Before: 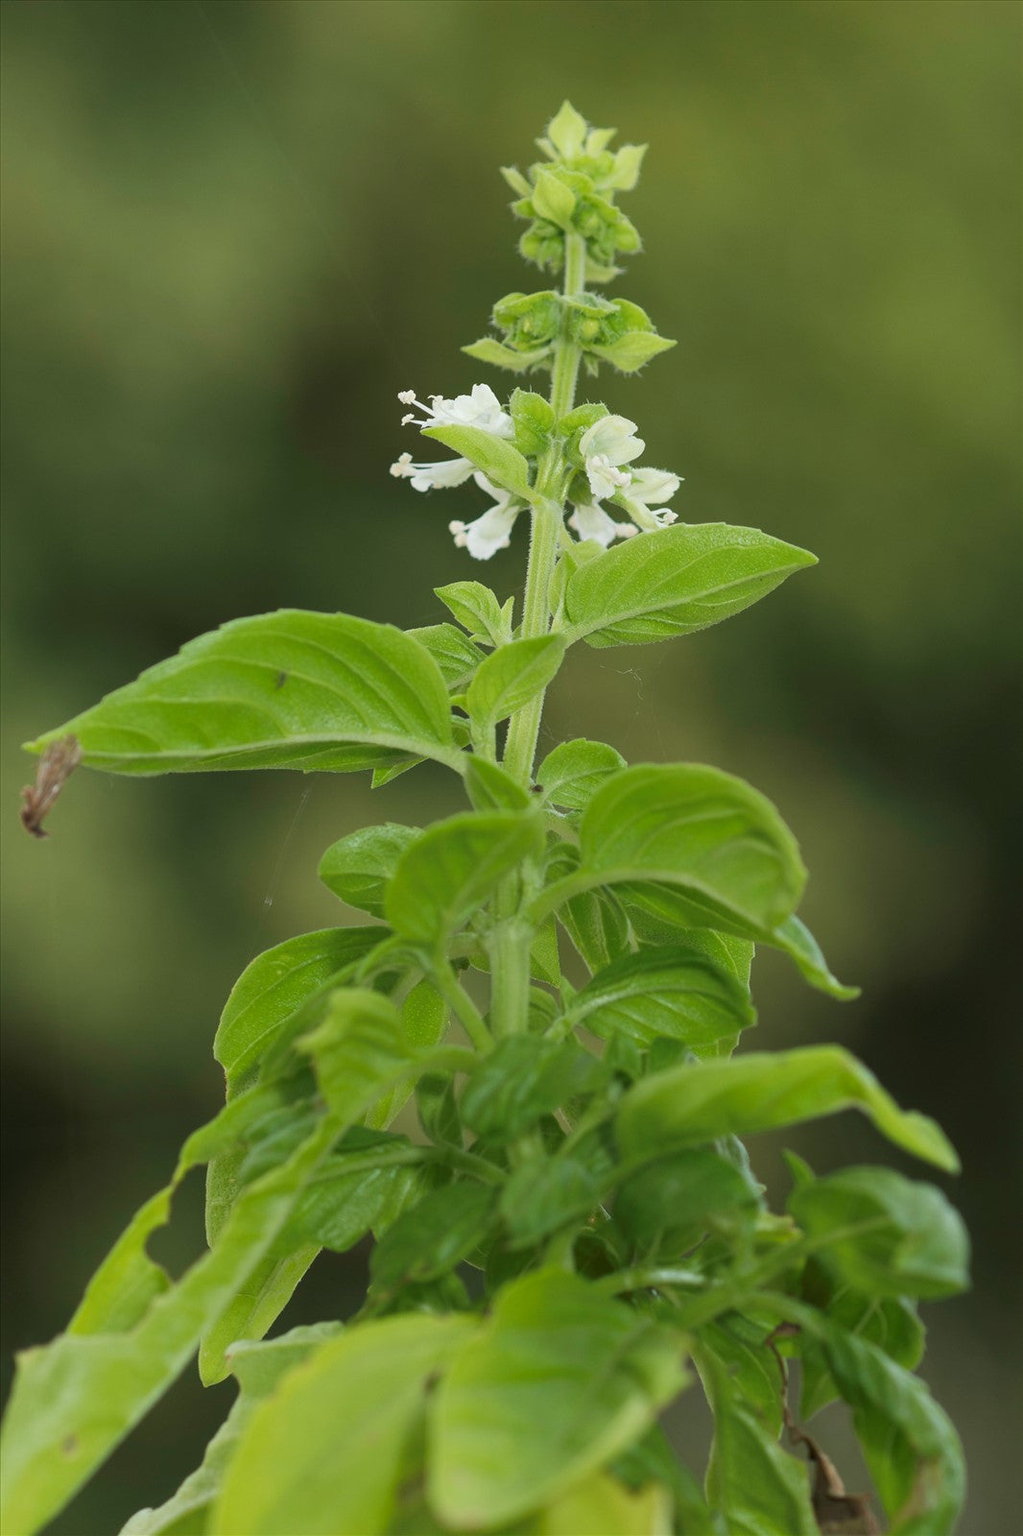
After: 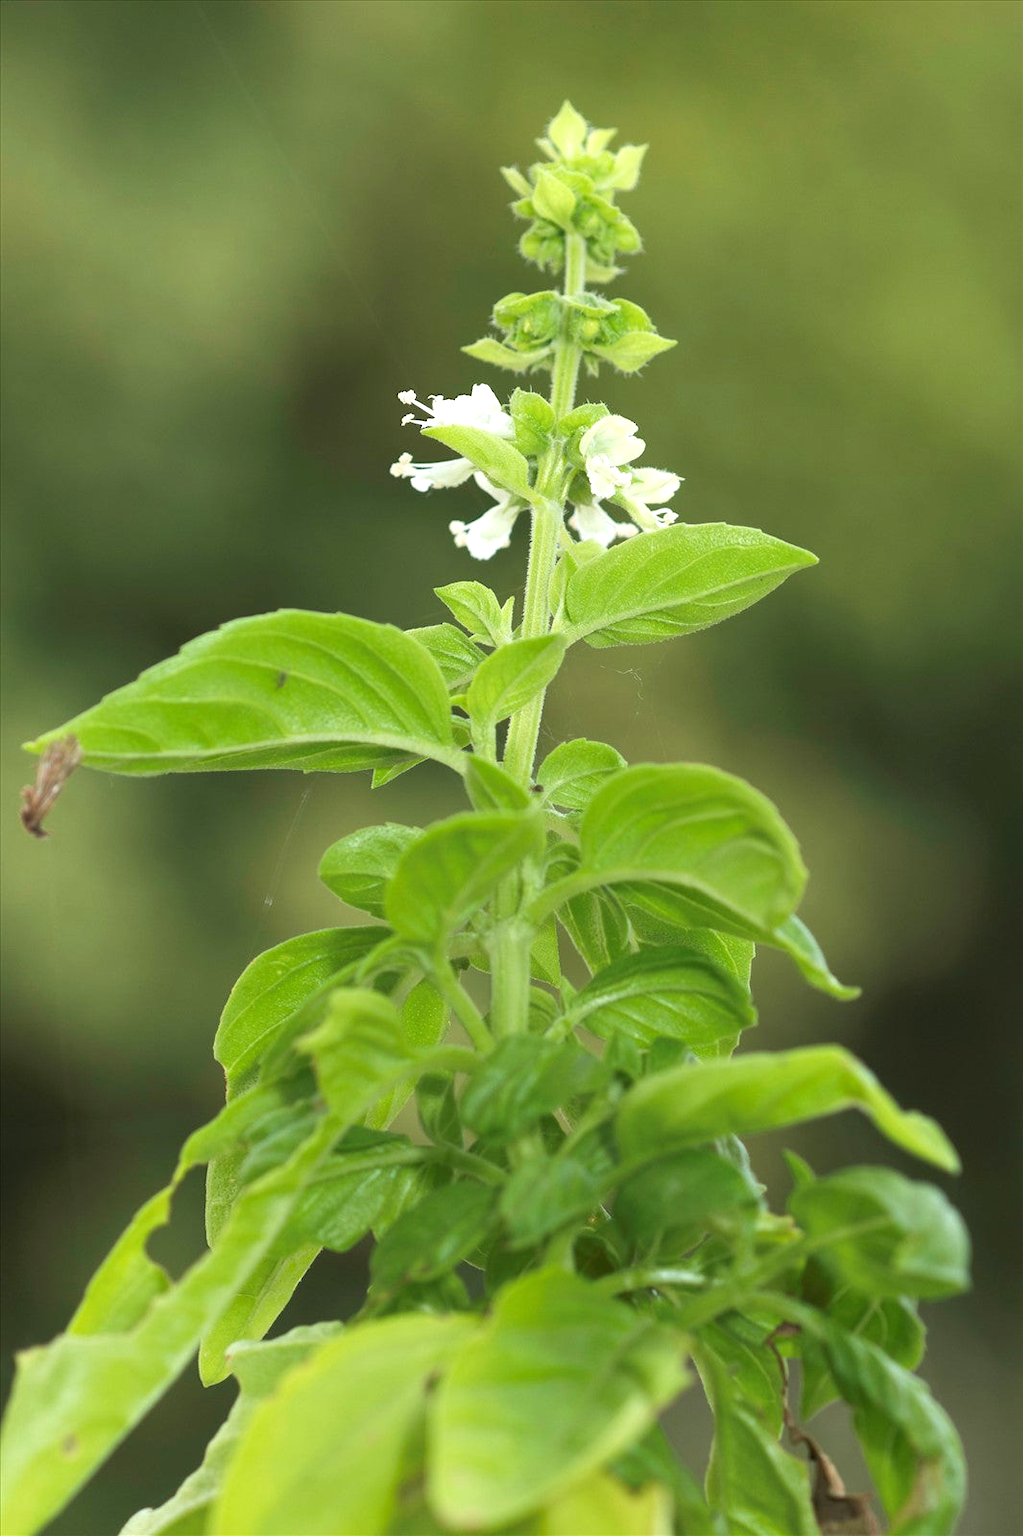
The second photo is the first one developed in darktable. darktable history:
exposure: black level correction 0, exposure 0.691 EV, compensate highlight preservation false
tone equalizer: edges refinement/feathering 500, mask exposure compensation -1.57 EV, preserve details no
